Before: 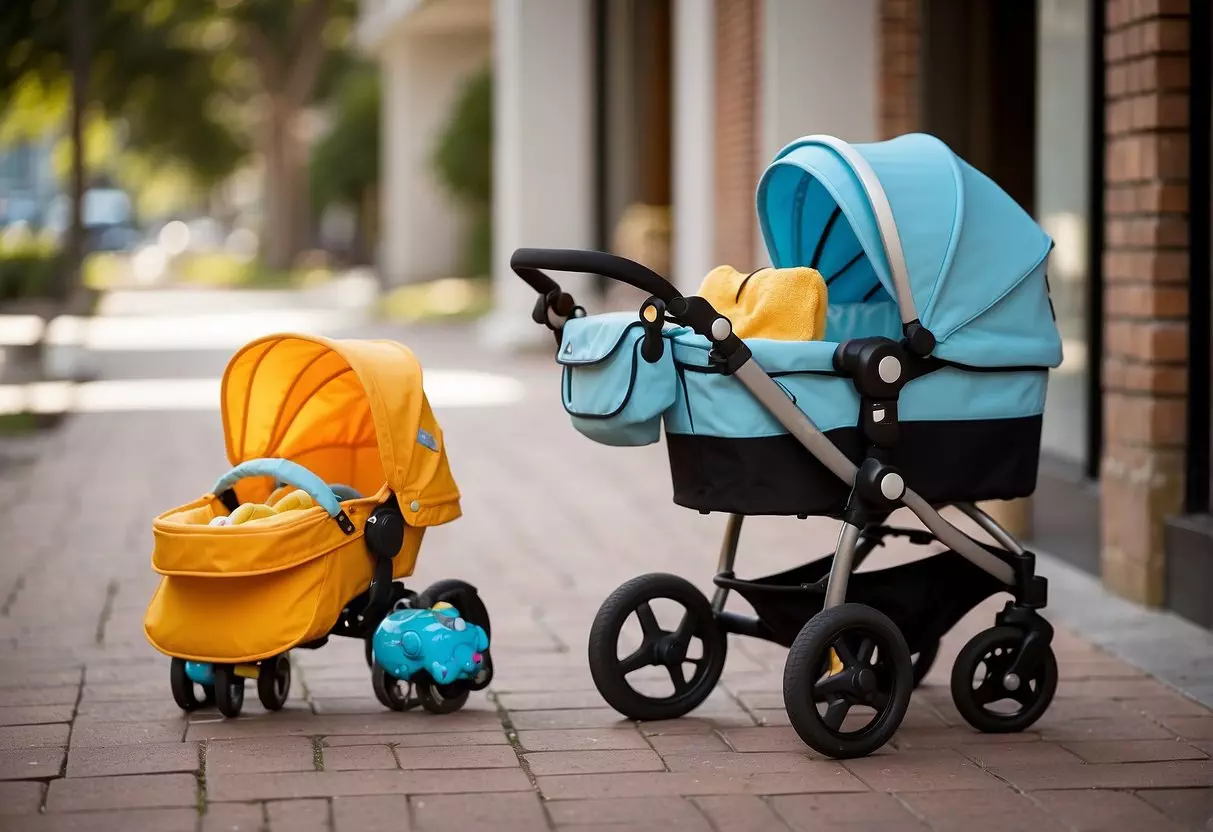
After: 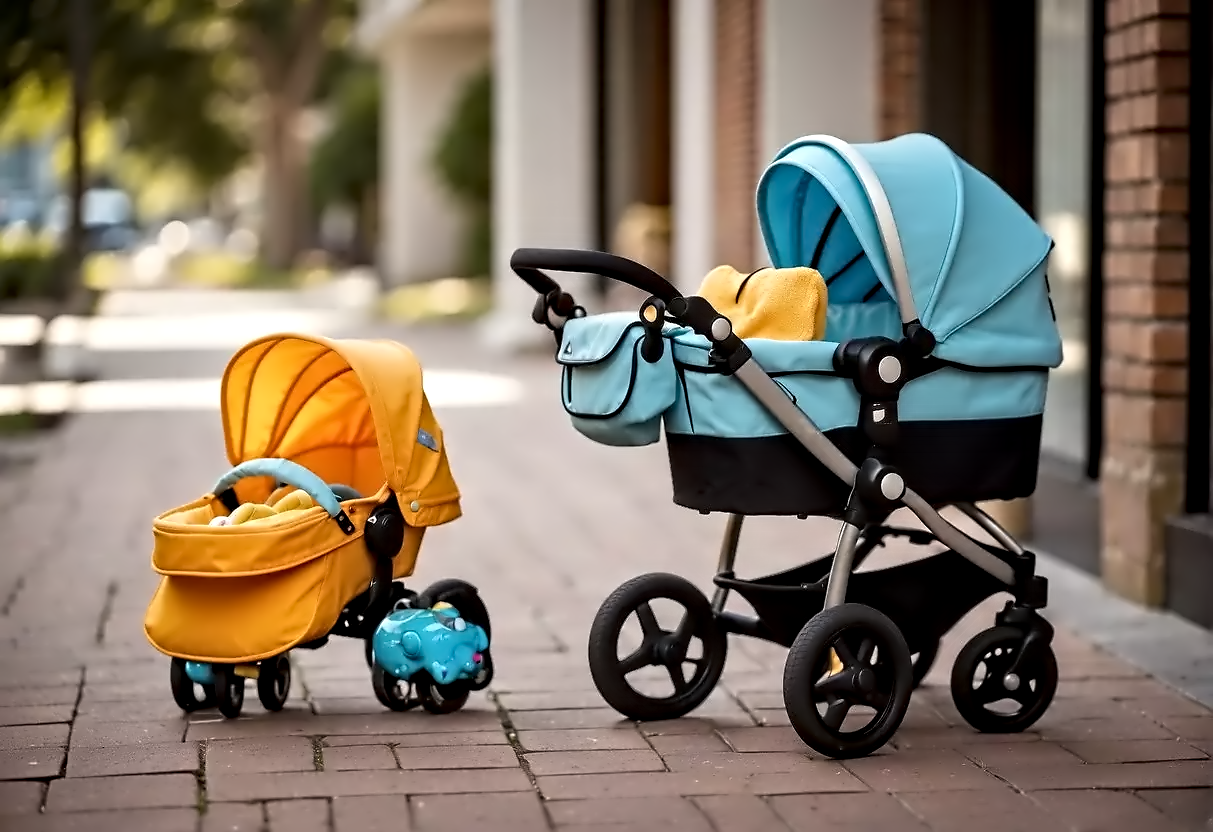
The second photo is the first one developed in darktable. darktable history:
contrast equalizer: octaves 7, y [[0.5, 0.542, 0.583, 0.625, 0.667, 0.708], [0.5 ×6], [0.5 ×6], [0, 0.033, 0.067, 0.1, 0.133, 0.167], [0, 0.05, 0.1, 0.15, 0.2, 0.25]]
white balance: red 1.009, blue 0.985
